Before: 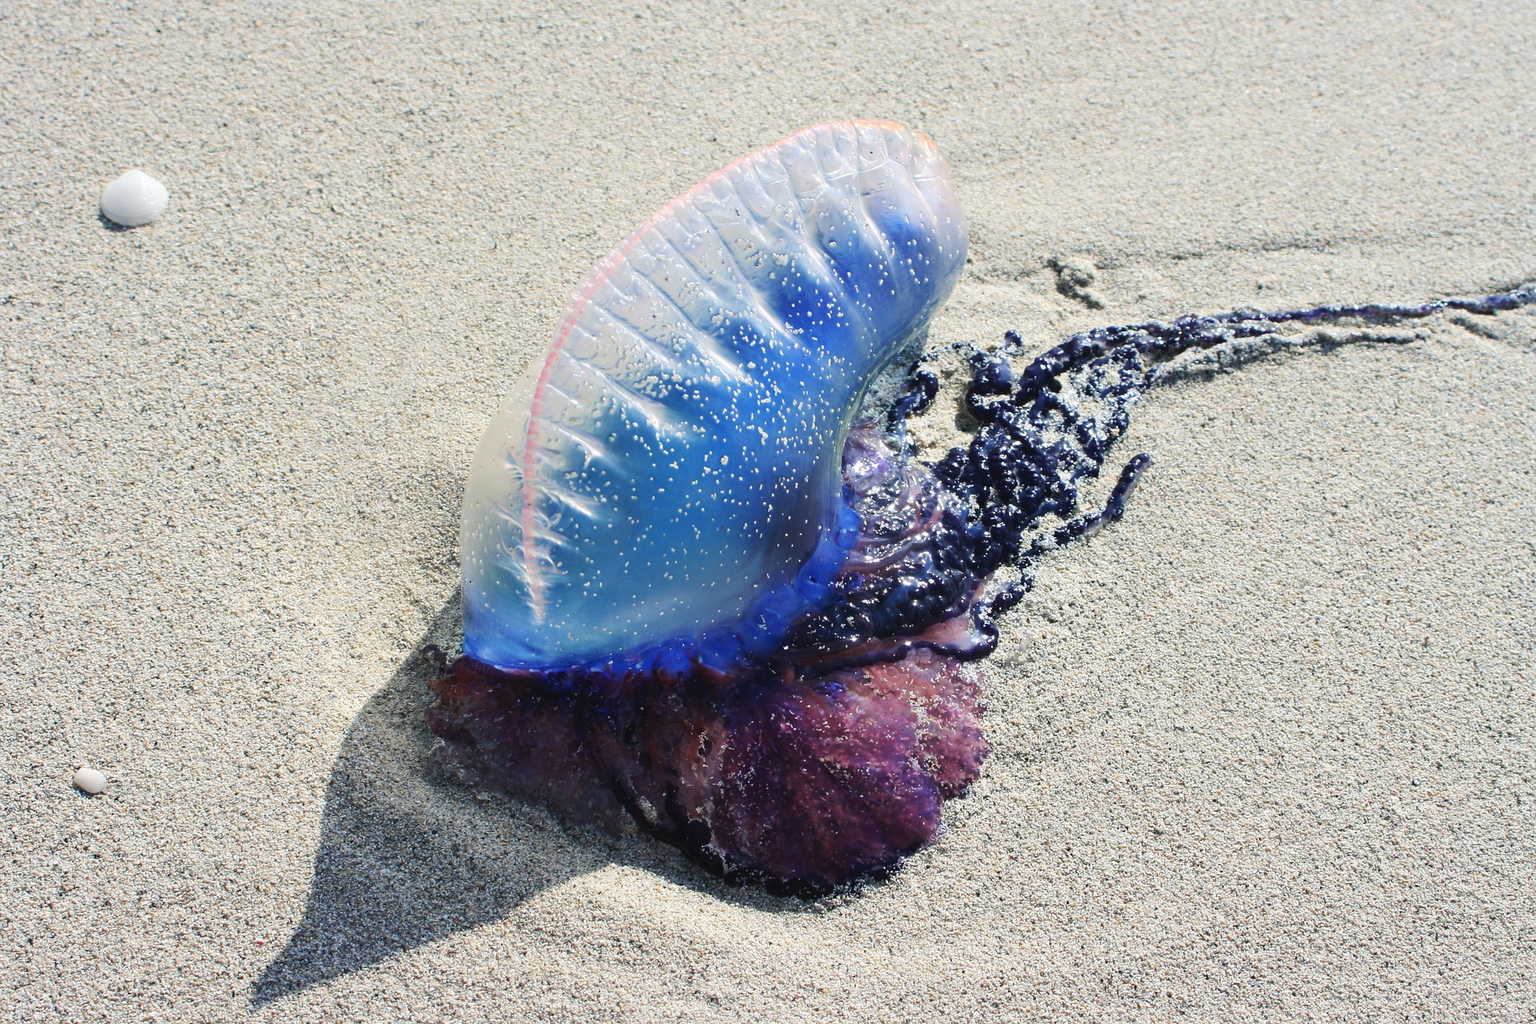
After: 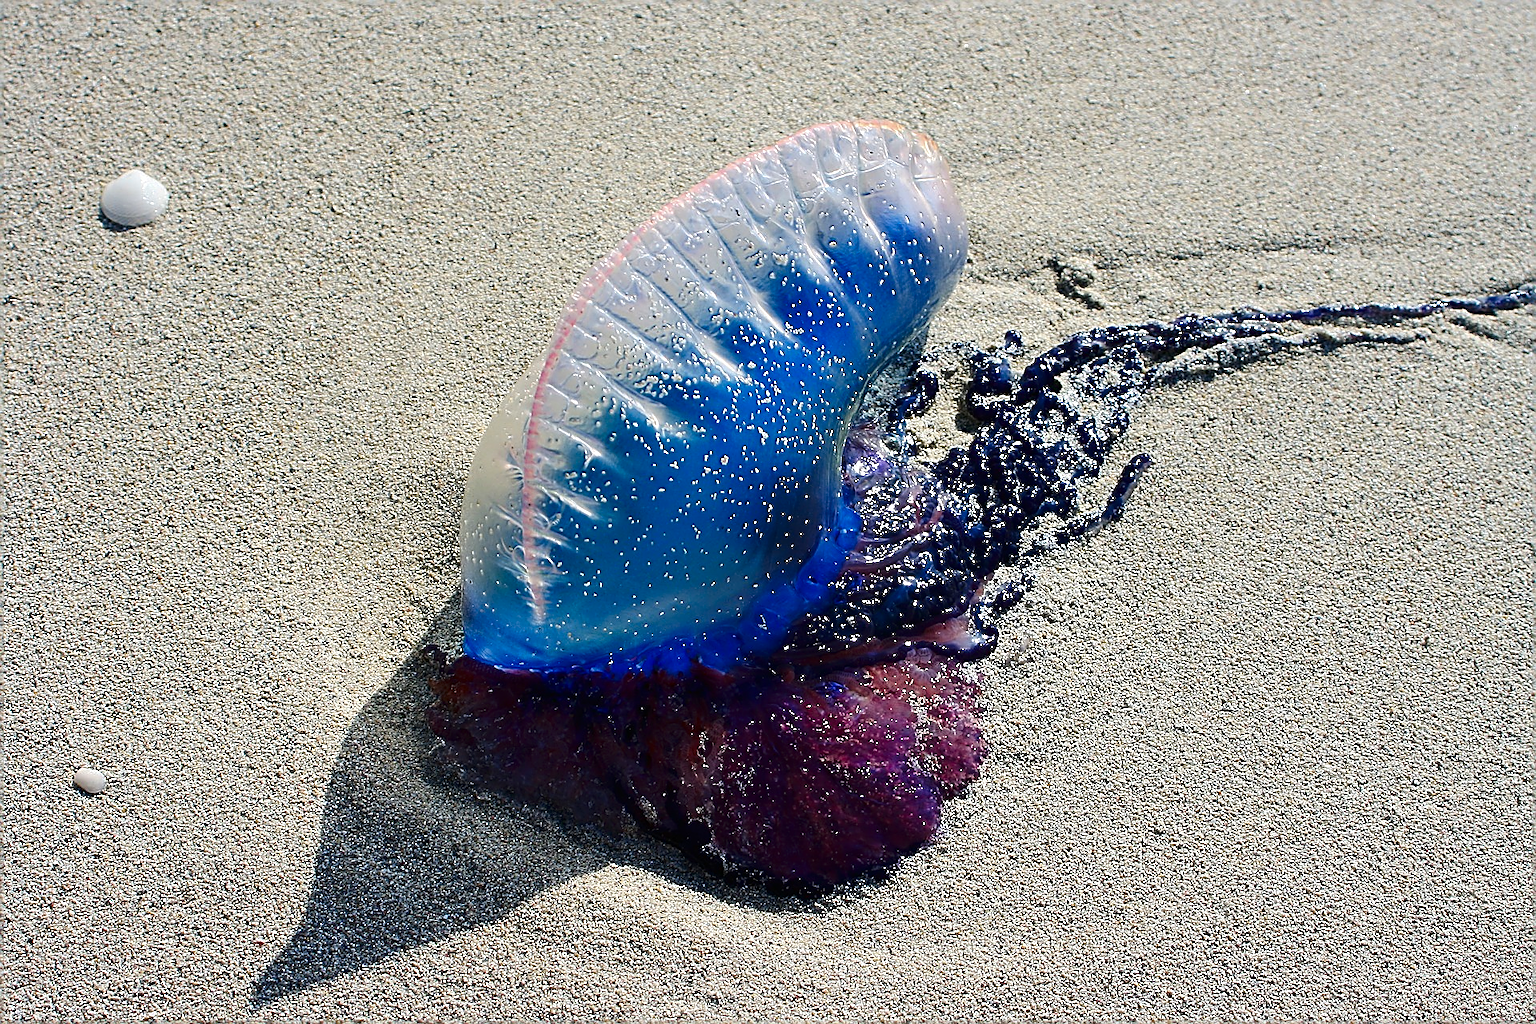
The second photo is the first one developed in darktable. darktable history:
sharpen: radius 1.685, amount 1.294
contrast brightness saturation: brightness -0.25, saturation 0.2
